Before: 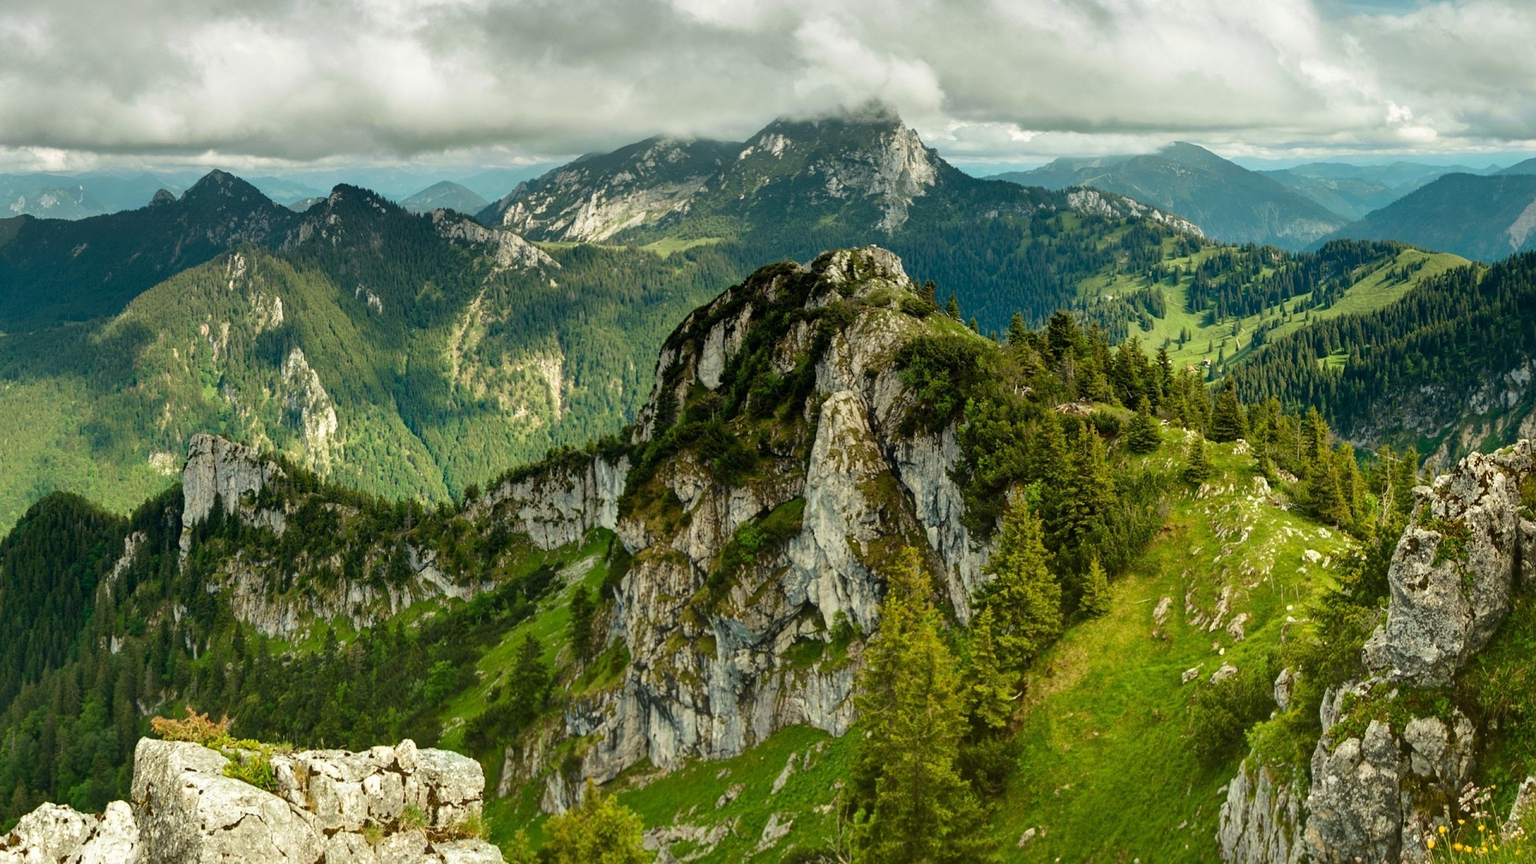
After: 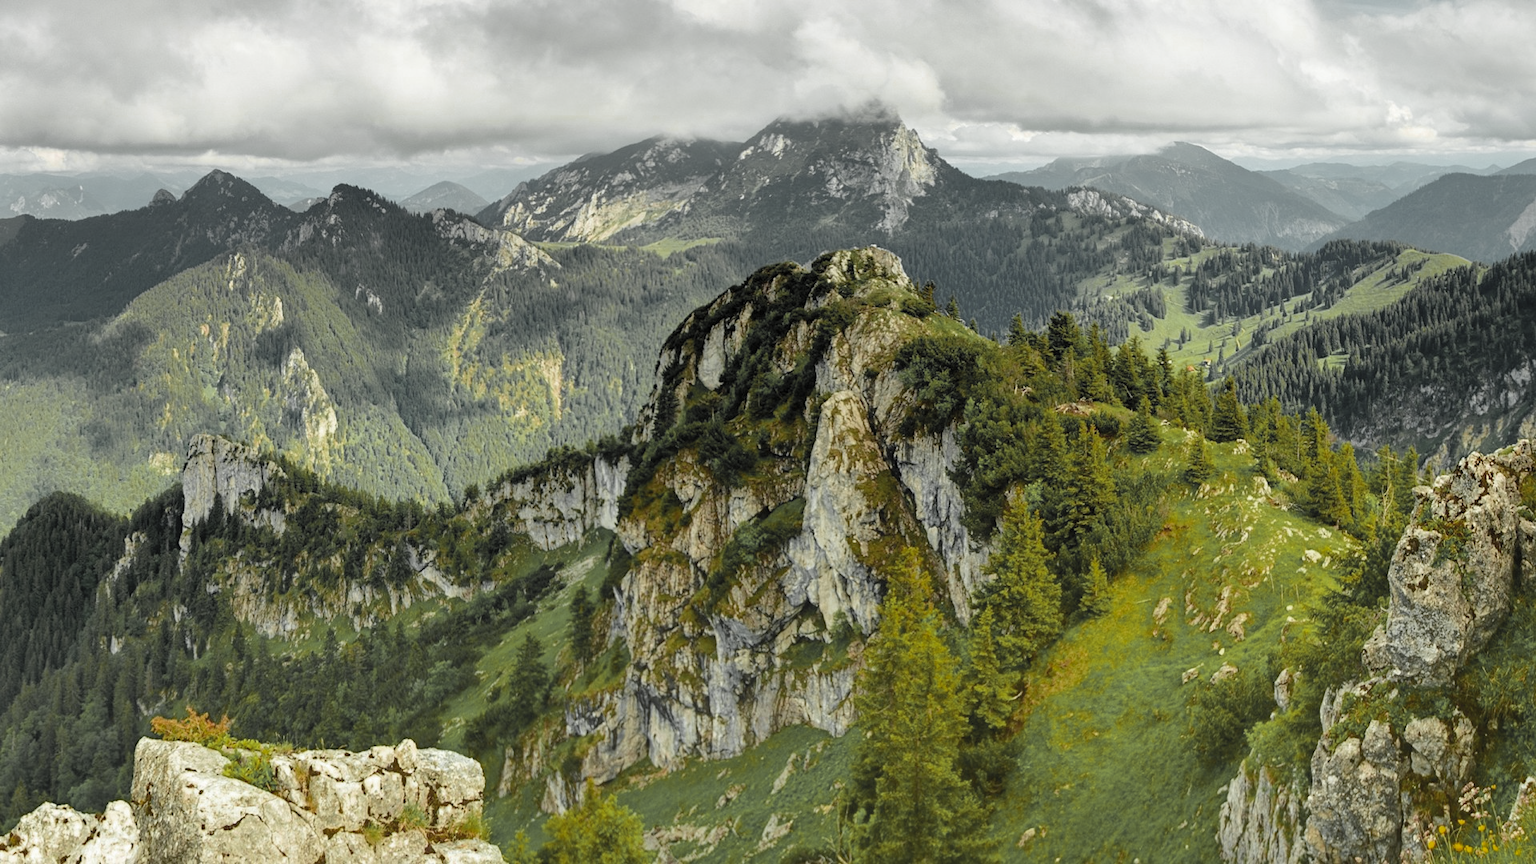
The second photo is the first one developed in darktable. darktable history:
color zones: curves: ch0 [(0.004, 0.388) (0.125, 0.392) (0.25, 0.404) (0.375, 0.5) (0.5, 0.5) (0.625, 0.5) (0.75, 0.5) (0.875, 0.5)]; ch1 [(0, 0.5) (0.125, 0.5) (0.25, 0.5) (0.375, 0.124) (0.524, 0.124) (0.645, 0.128) (0.789, 0.132) (0.914, 0.096) (0.998, 0.068)]
contrast brightness saturation: brightness 0.118
